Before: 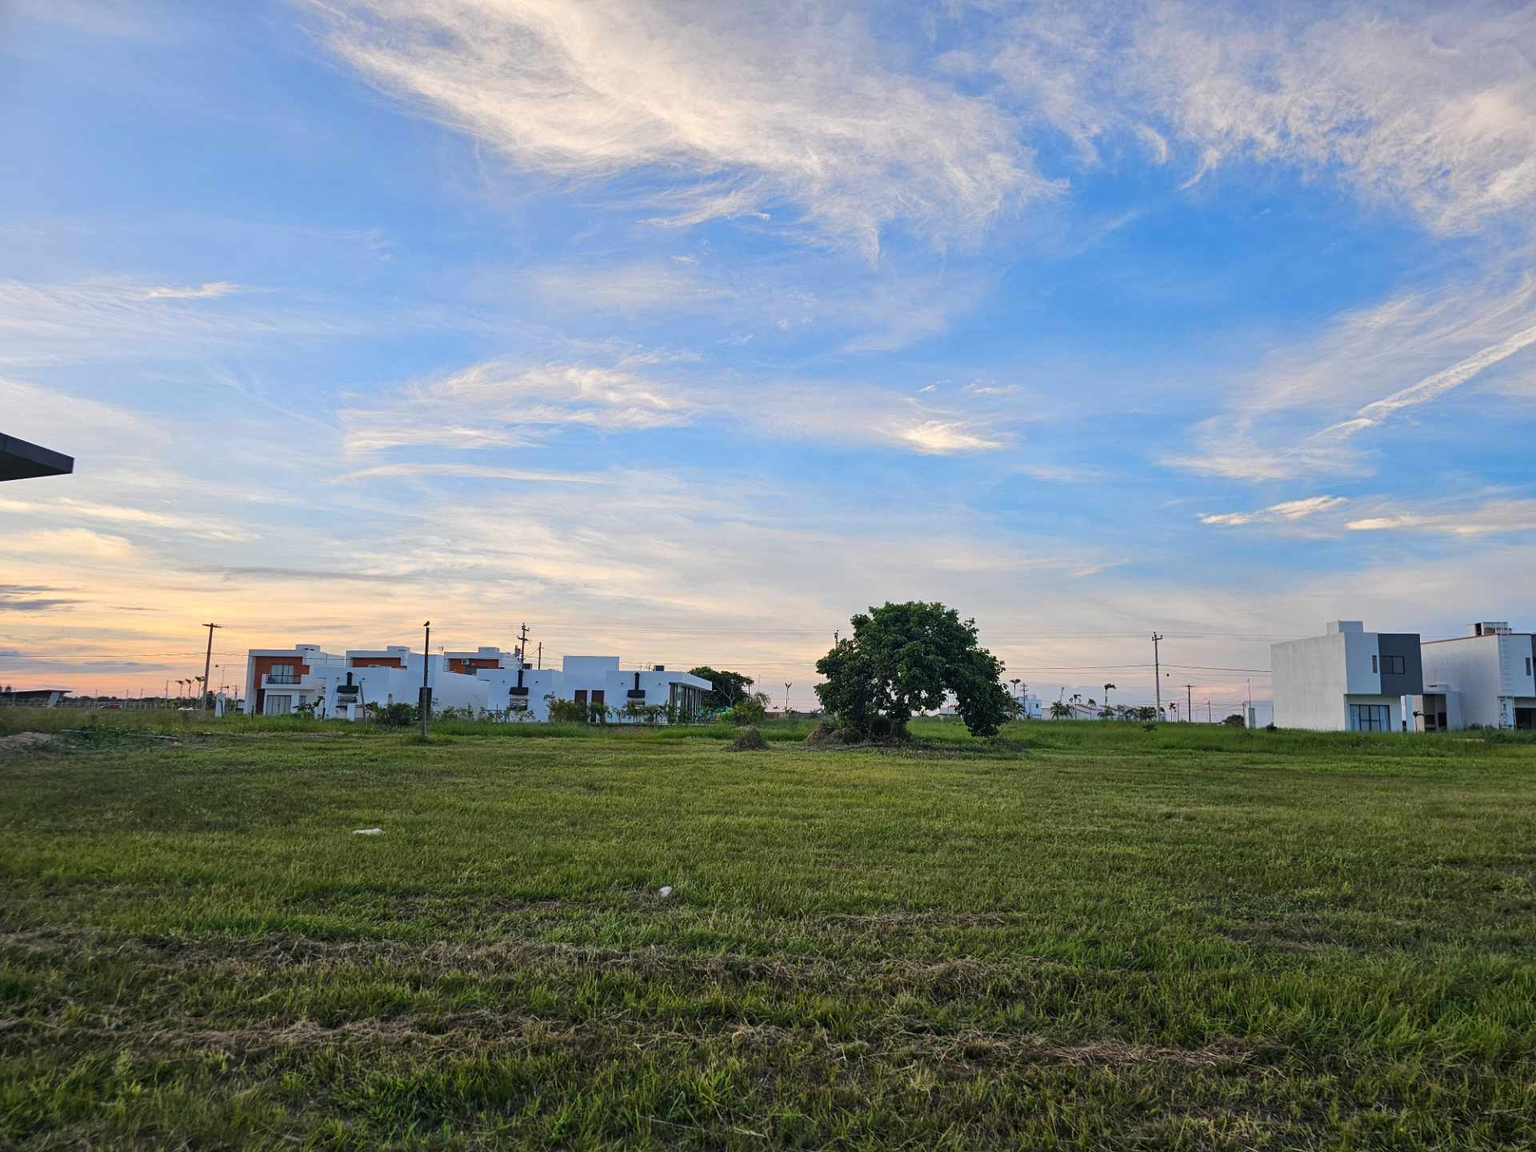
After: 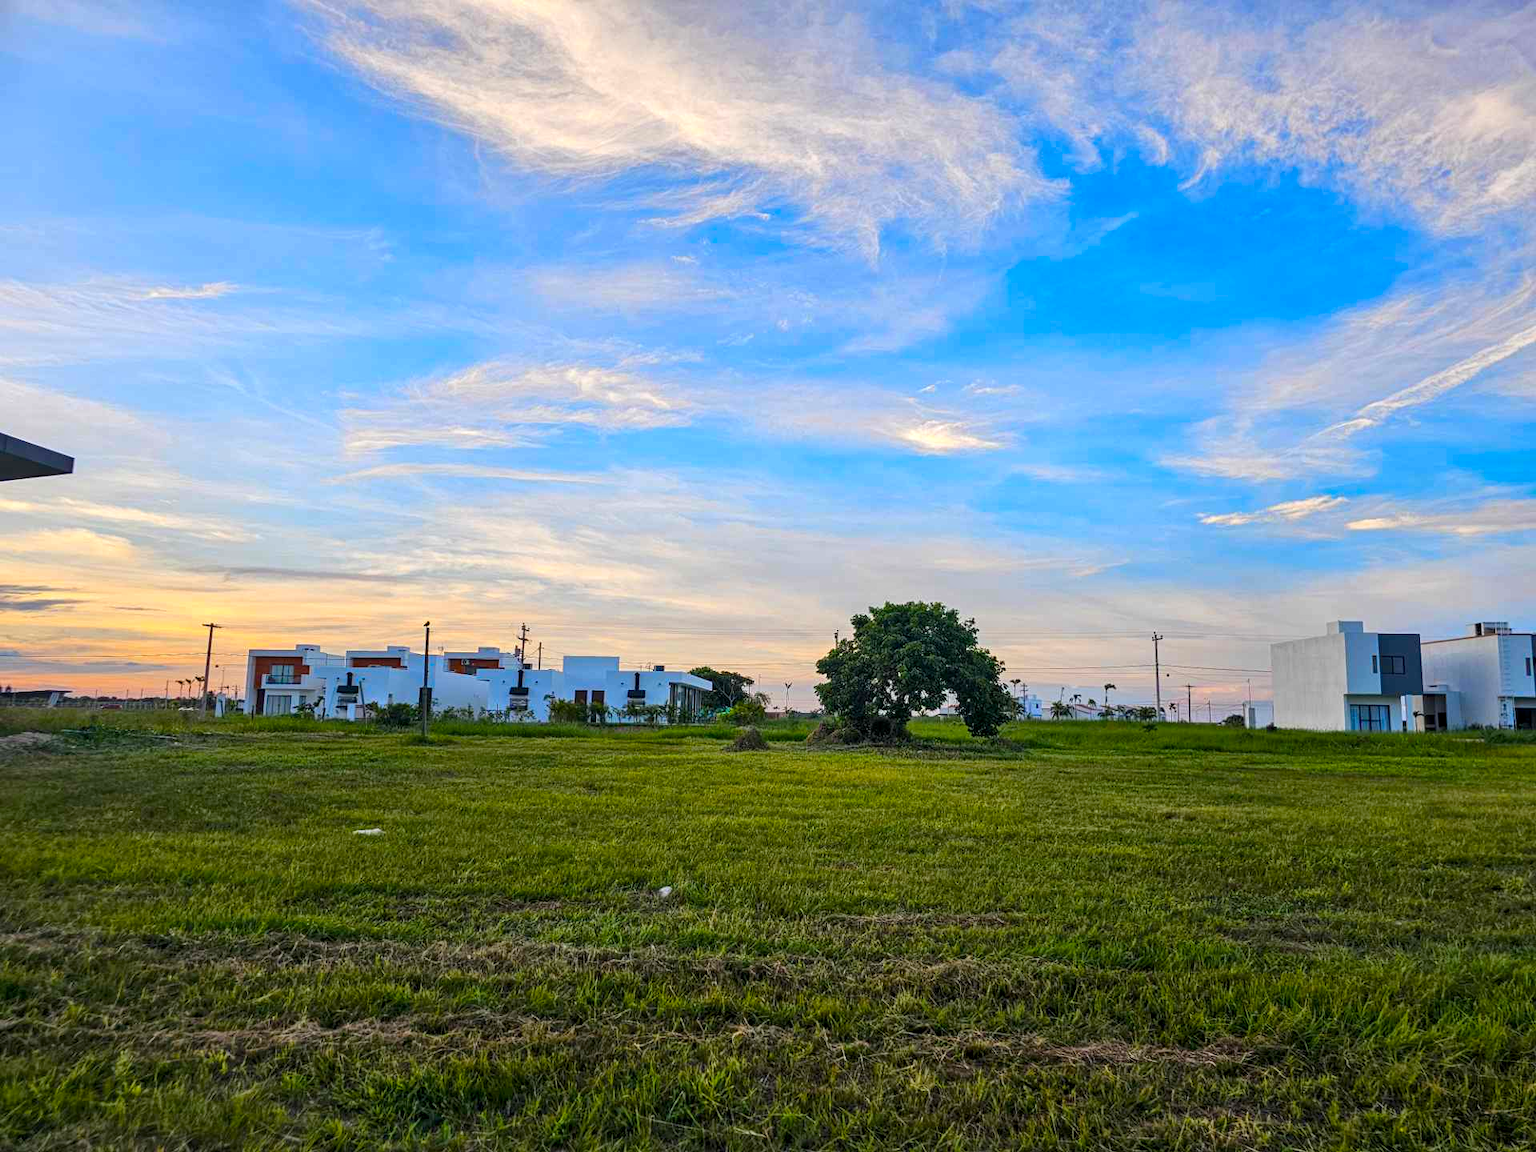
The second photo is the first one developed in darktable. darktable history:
local contrast: detail 130%
color balance rgb: linear chroma grading › global chroma 15%, perceptual saturation grading › global saturation 30%
color zones: curves: ch0 [(0.068, 0.464) (0.25, 0.5) (0.48, 0.508) (0.75, 0.536) (0.886, 0.476) (0.967, 0.456)]; ch1 [(0.066, 0.456) (0.25, 0.5) (0.616, 0.508) (0.746, 0.56) (0.934, 0.444)]
